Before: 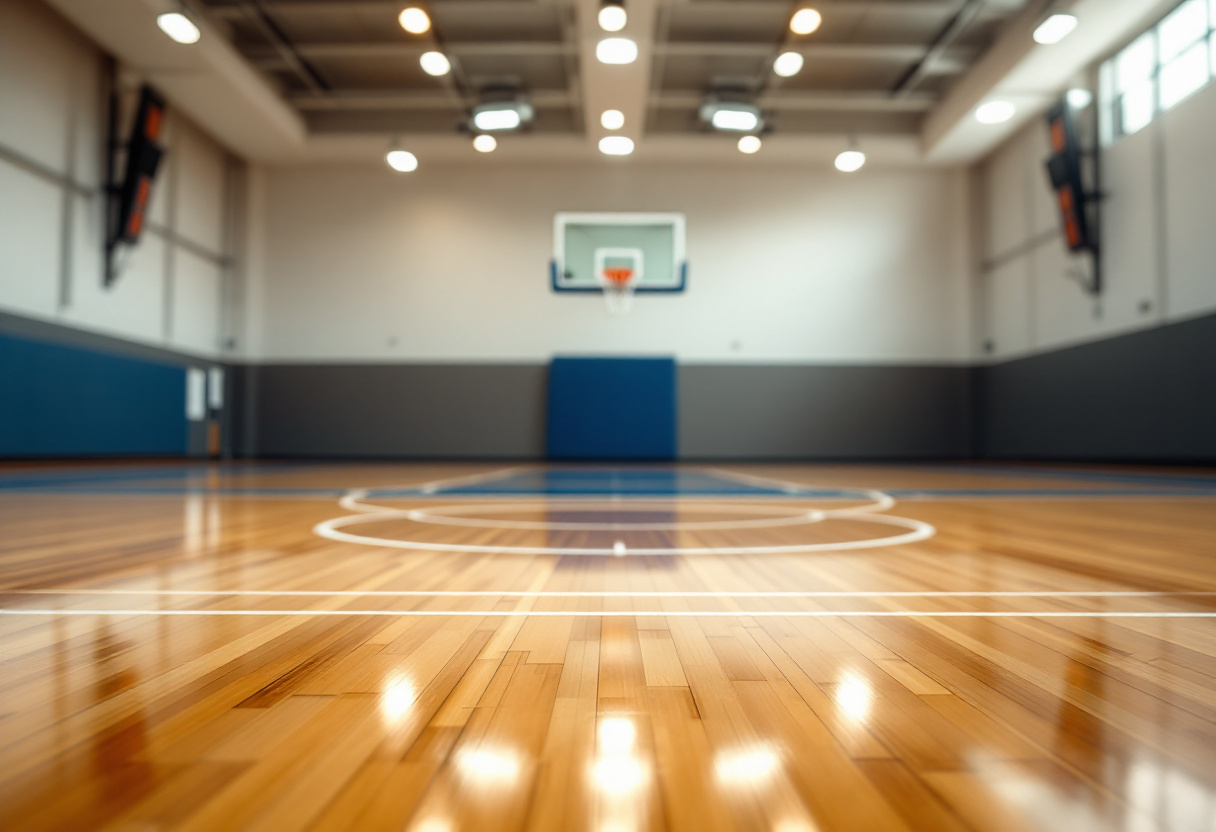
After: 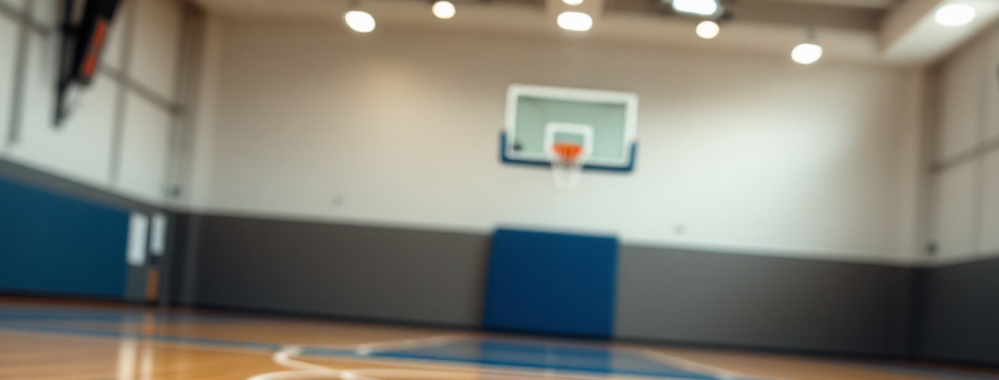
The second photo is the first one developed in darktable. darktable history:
rotate and perspective: rotation 4.1°, automatic cropping off
crop: left 7.036%, top 18.398%, right 14.379%, bottom 40.043%
